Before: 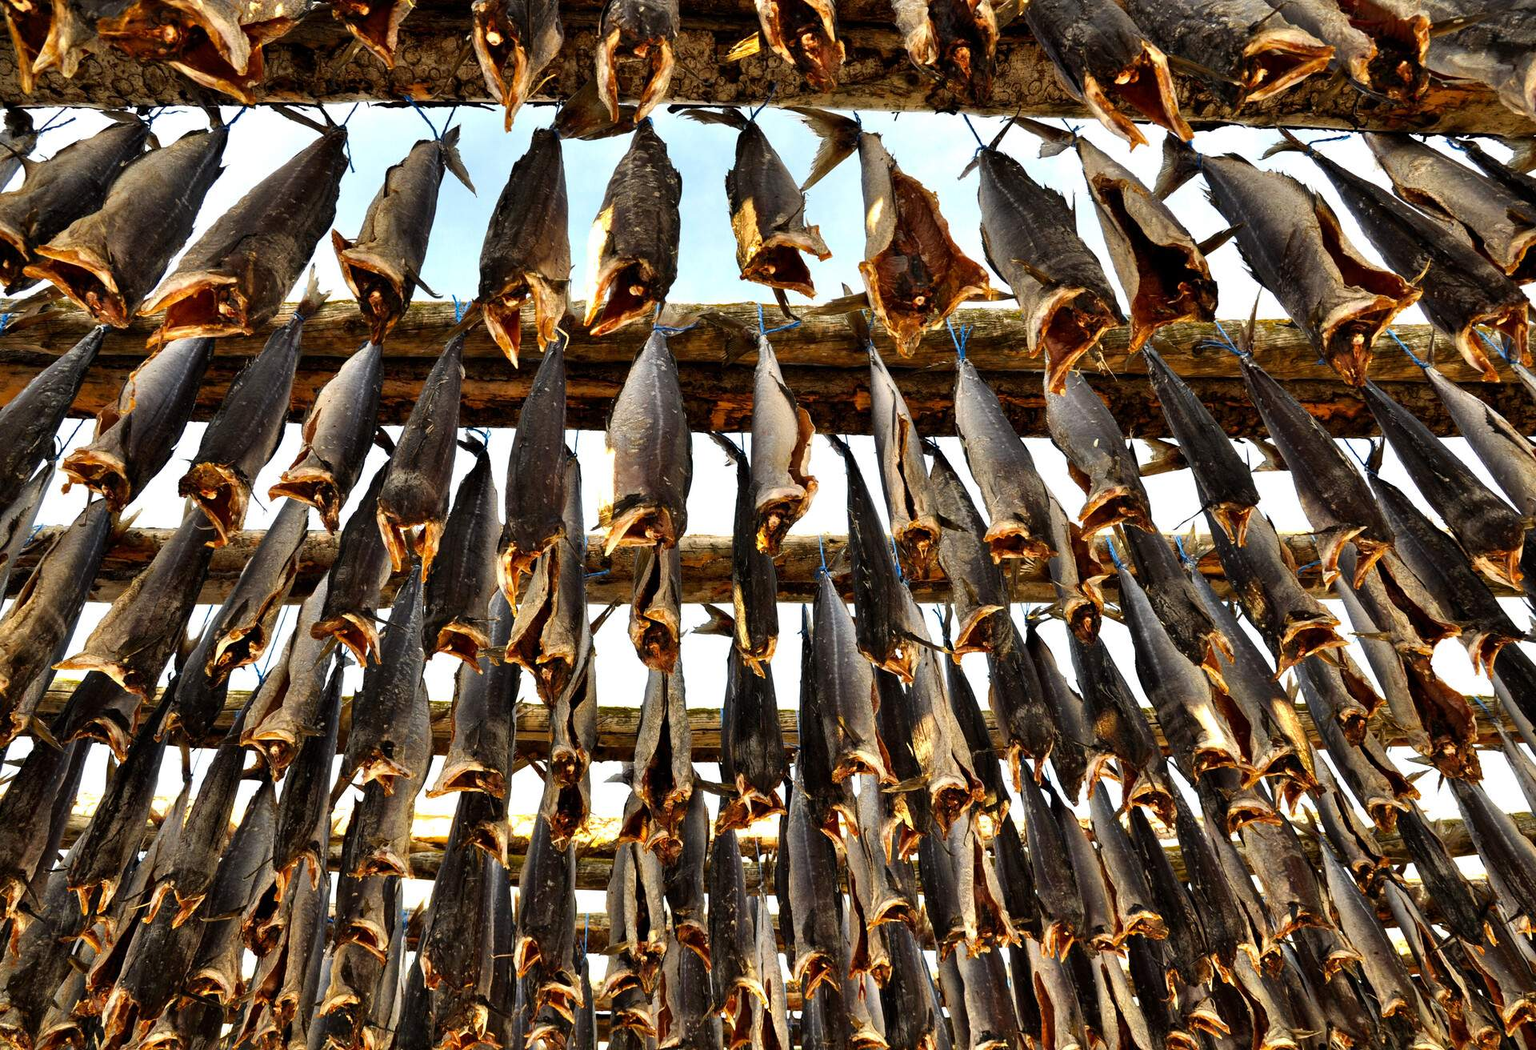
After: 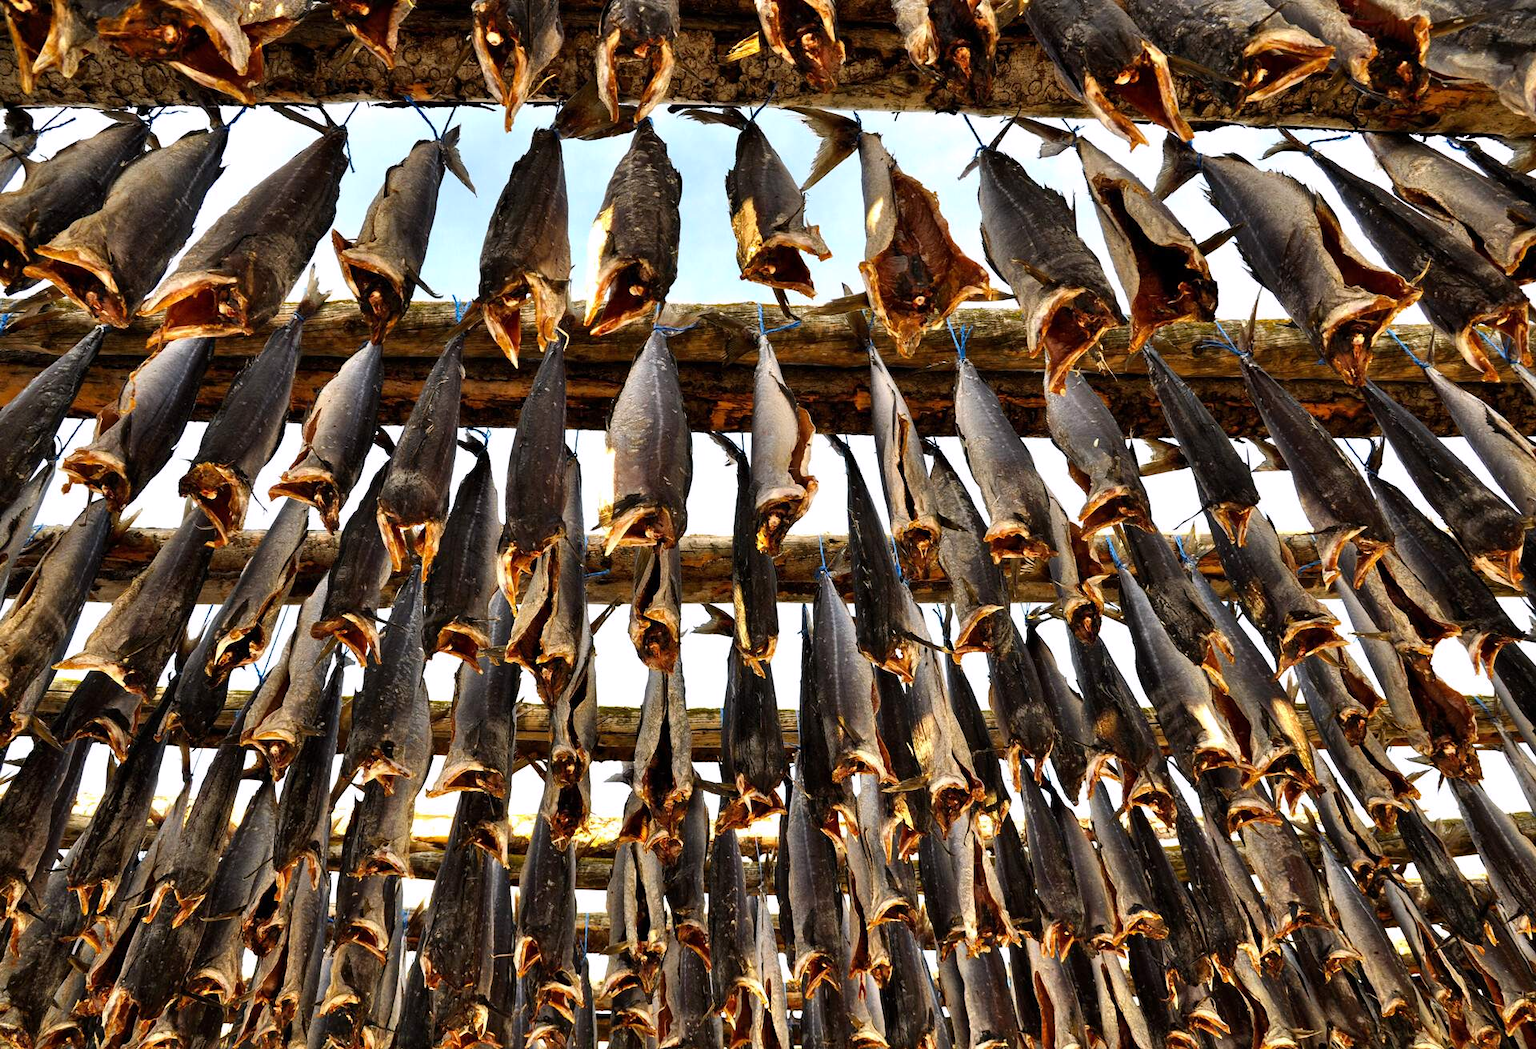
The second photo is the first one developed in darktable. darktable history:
white balance: red 1.009, blue 1.027
exposure: compensate exposure bias true, compensate highlight preservation false
